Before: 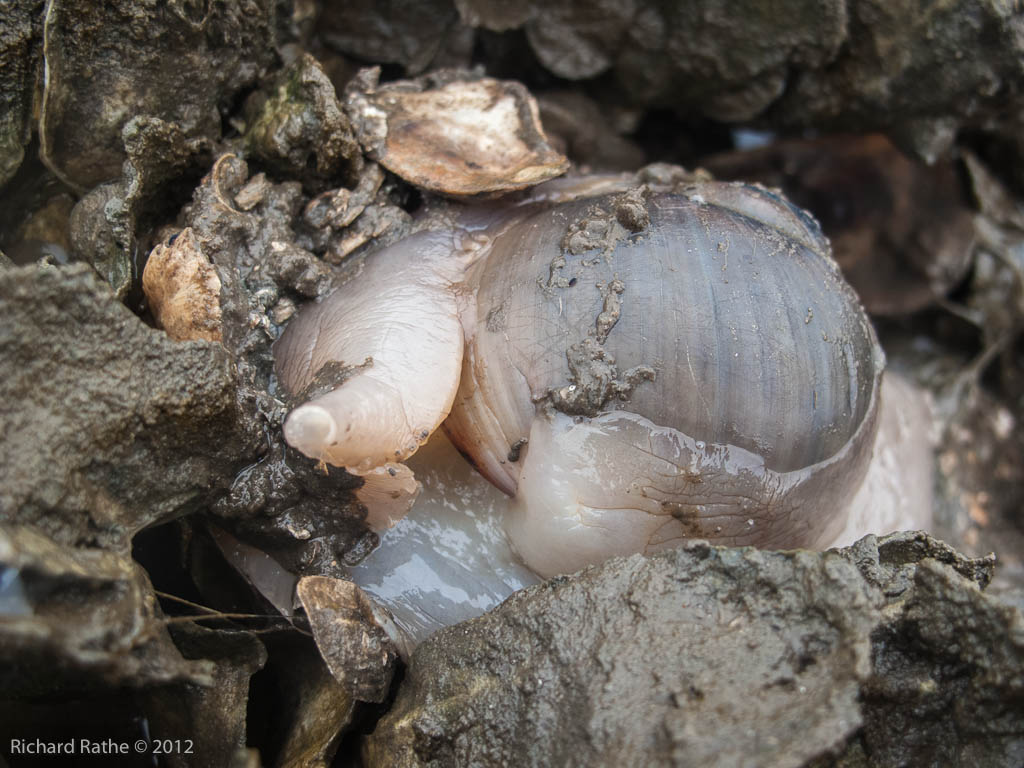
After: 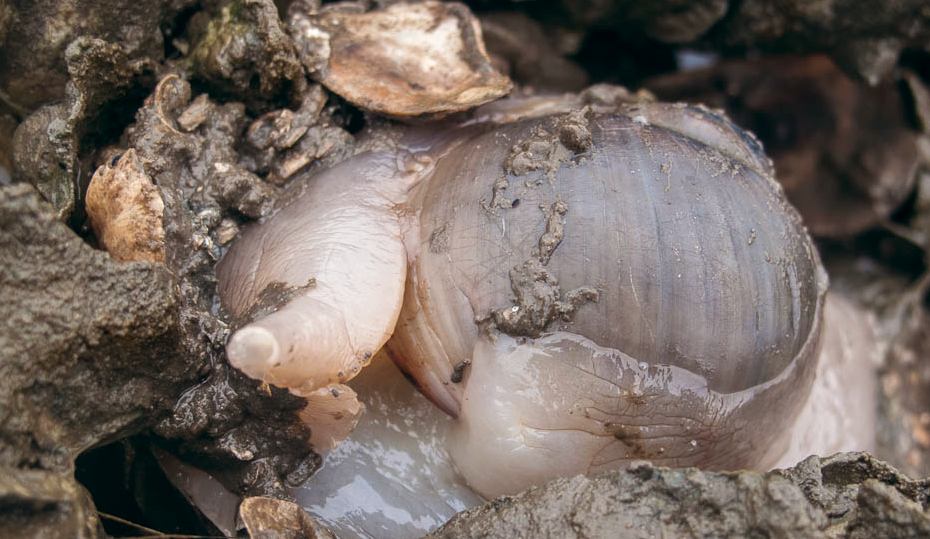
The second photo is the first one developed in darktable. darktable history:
crop: left 5.596%, top 10.314%, right 3.534%, bottom 19.395%
color balance: lift [0.998, 0.998, 1.001, 1.002], gamma [0.995, 1.025, 0.992, 0.975], gain [0.995, 1.02, 0.997, 0.98]
